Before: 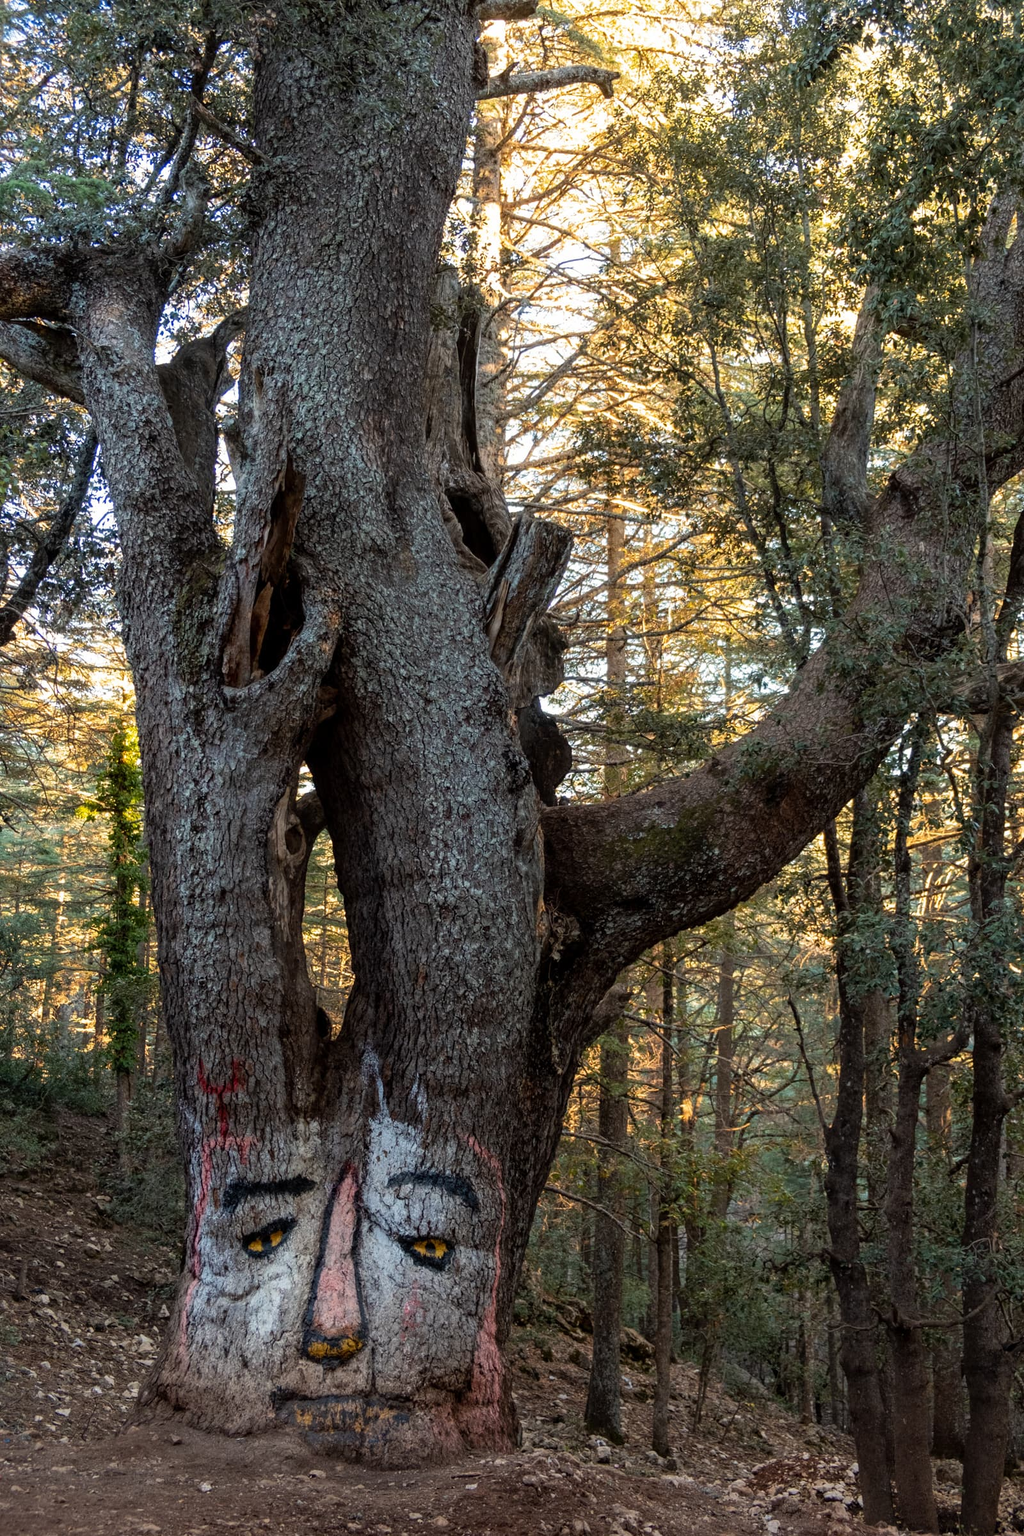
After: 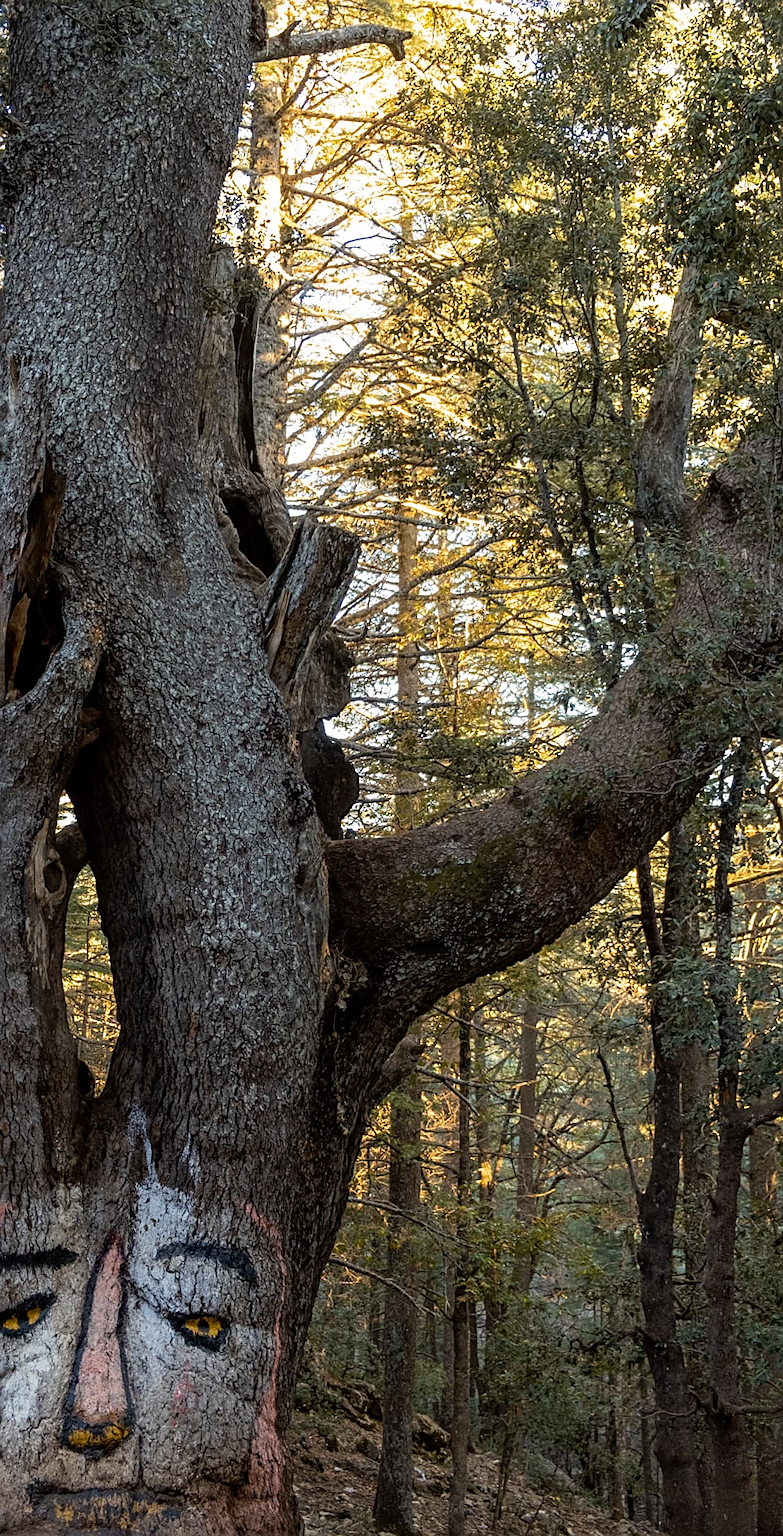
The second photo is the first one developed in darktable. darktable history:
color contrast: green-magenta contrast 0.8, blue-yellow contrast 1.1, unbound 0
crop and rotate: left 24.034%, top 2.838%, right 6.406%, bottom 6.299%
sharpen: on, module defaults
